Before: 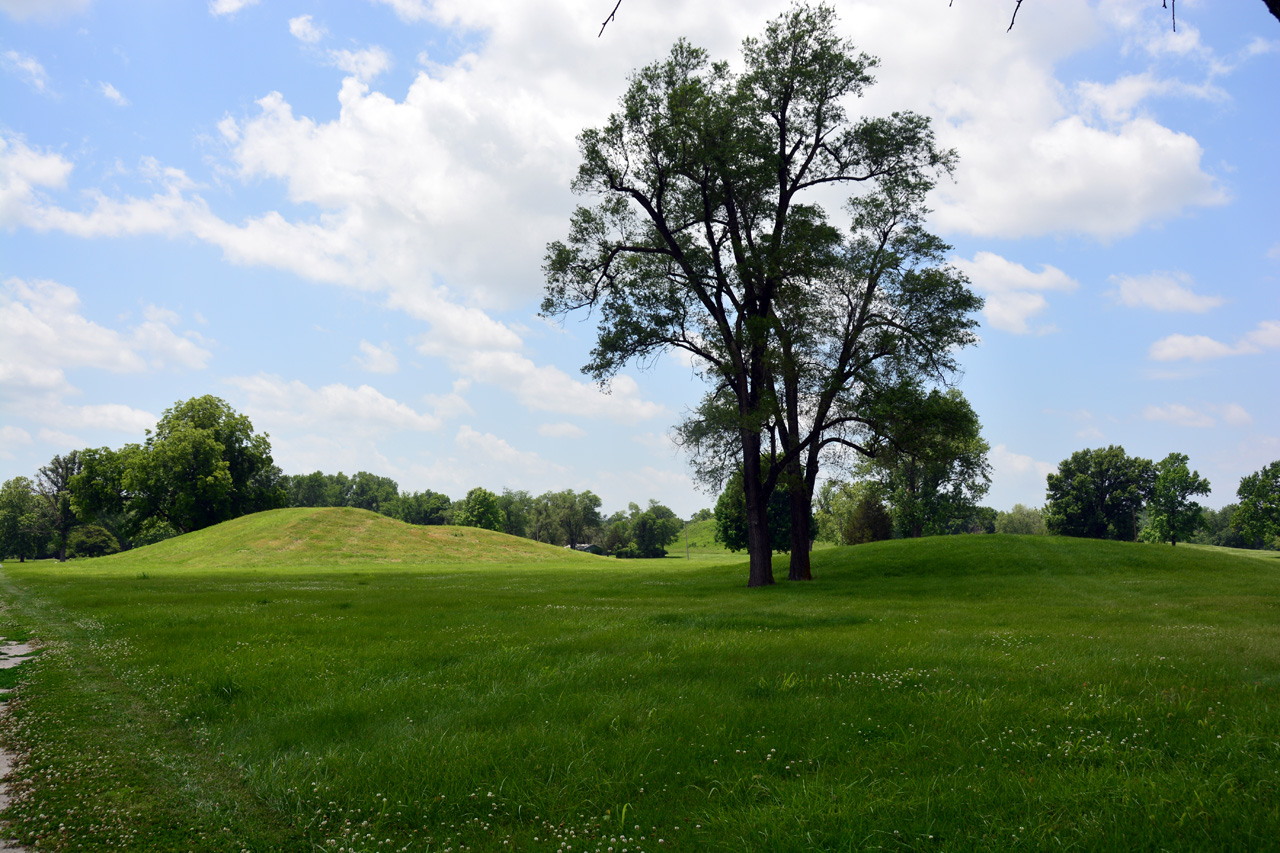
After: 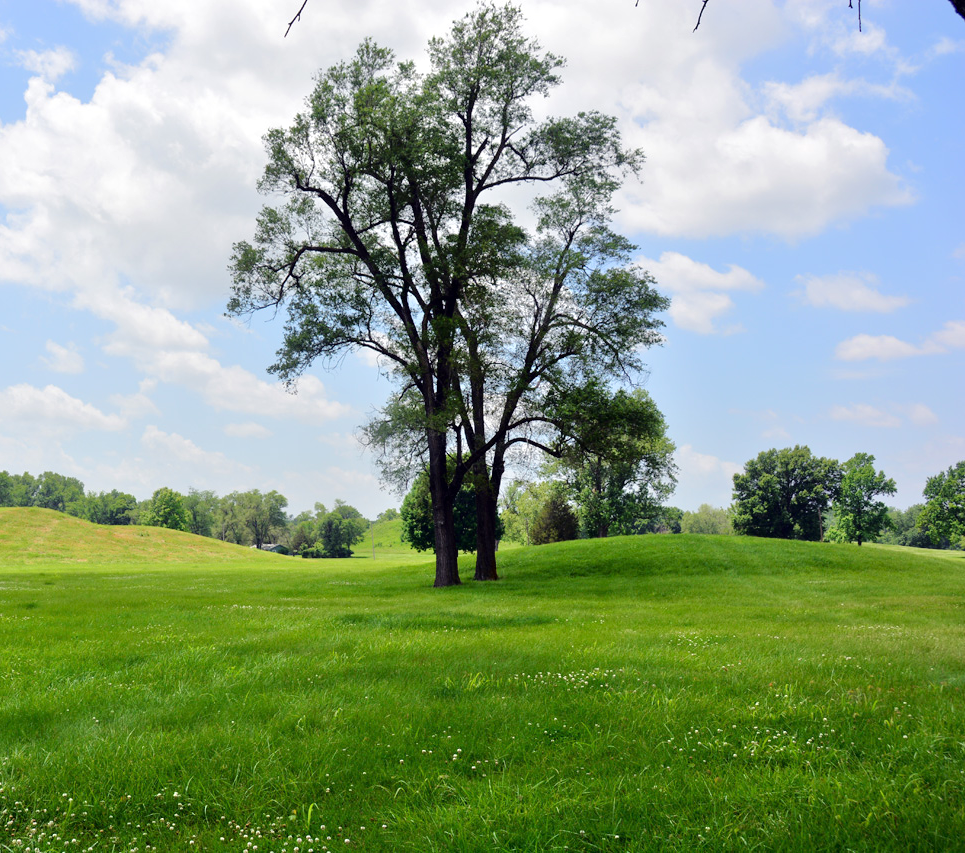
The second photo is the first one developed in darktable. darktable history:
base curve: curves: ch0 [(0, 0) (0.262, 0.32) (0.722, 0.705) (1, 1)]
crop and rotate: left 24.6%
tone equalizer: -7 EV 0.15 EV, -6 EV 0.6 EV, -5 EV 1.15 EV, -4 EV 1.33 EV, -3 EV 1.15 EV, -2 EV 0.6 EV, -1 EV 0.15 EV, mask exposure compensation -0.5 EV
